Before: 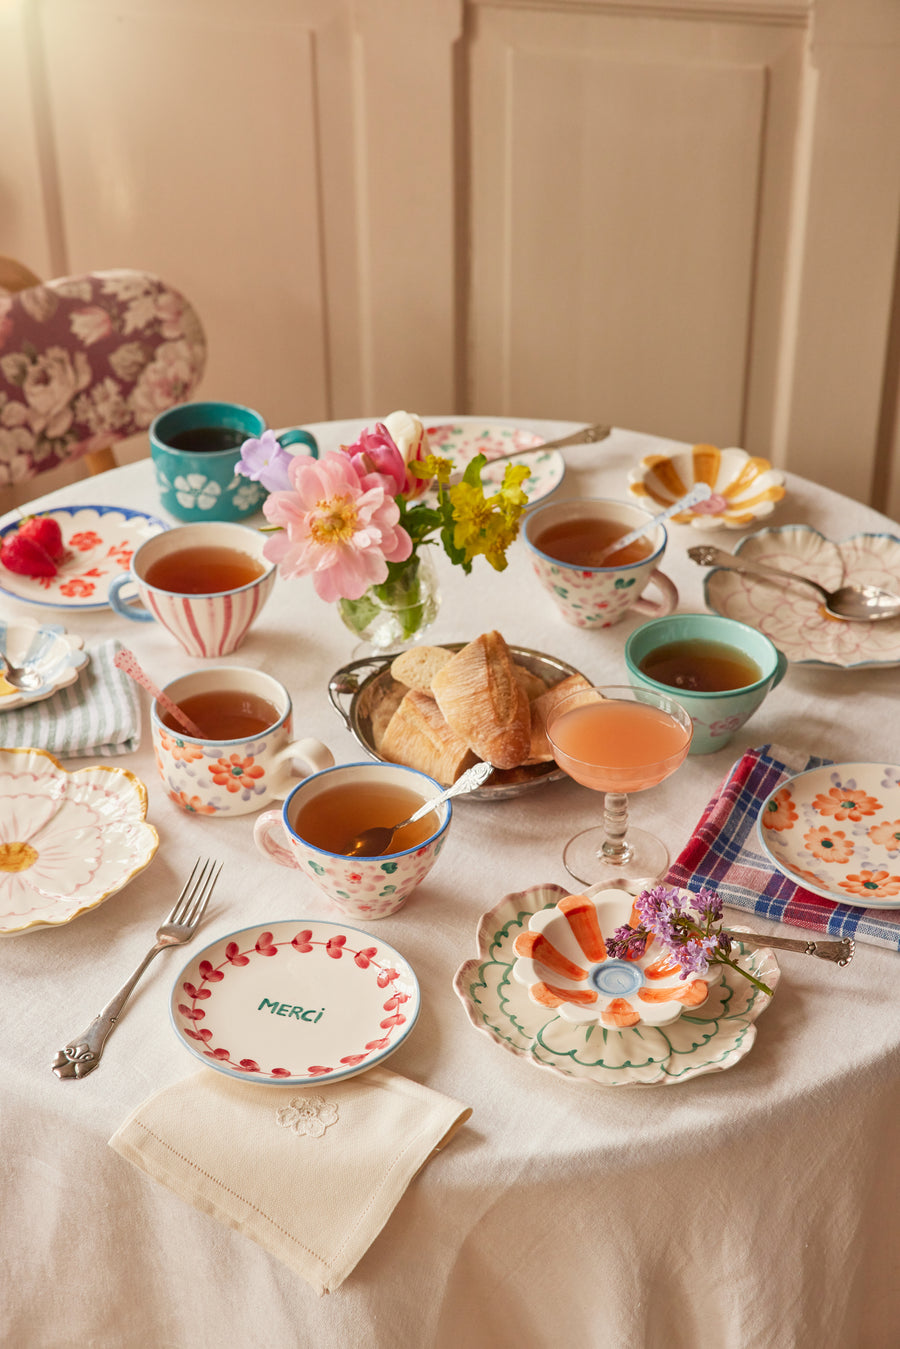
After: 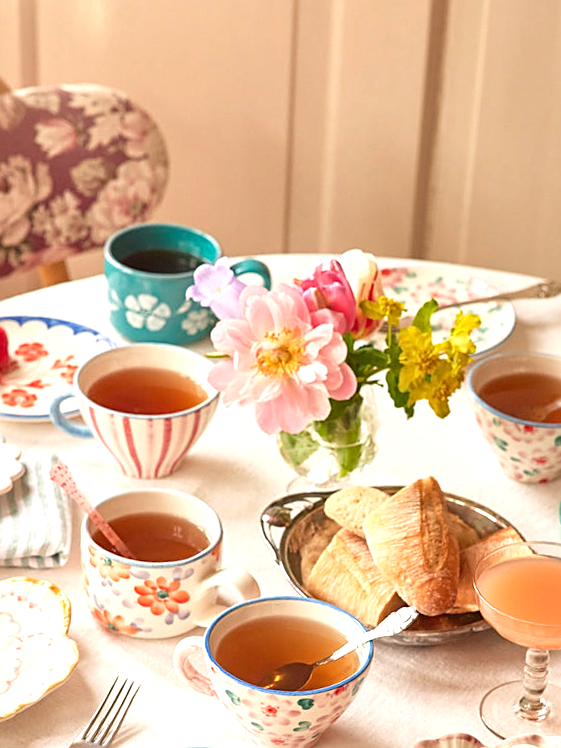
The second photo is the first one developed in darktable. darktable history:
sharpen: on, module defaults
crop and rotate: angle -4.99°, left 2.122%, top 6.945%, right 27.566%, bottom 30.519%
exposure: exposure 0.7 EV, compensate highlight preservation false
